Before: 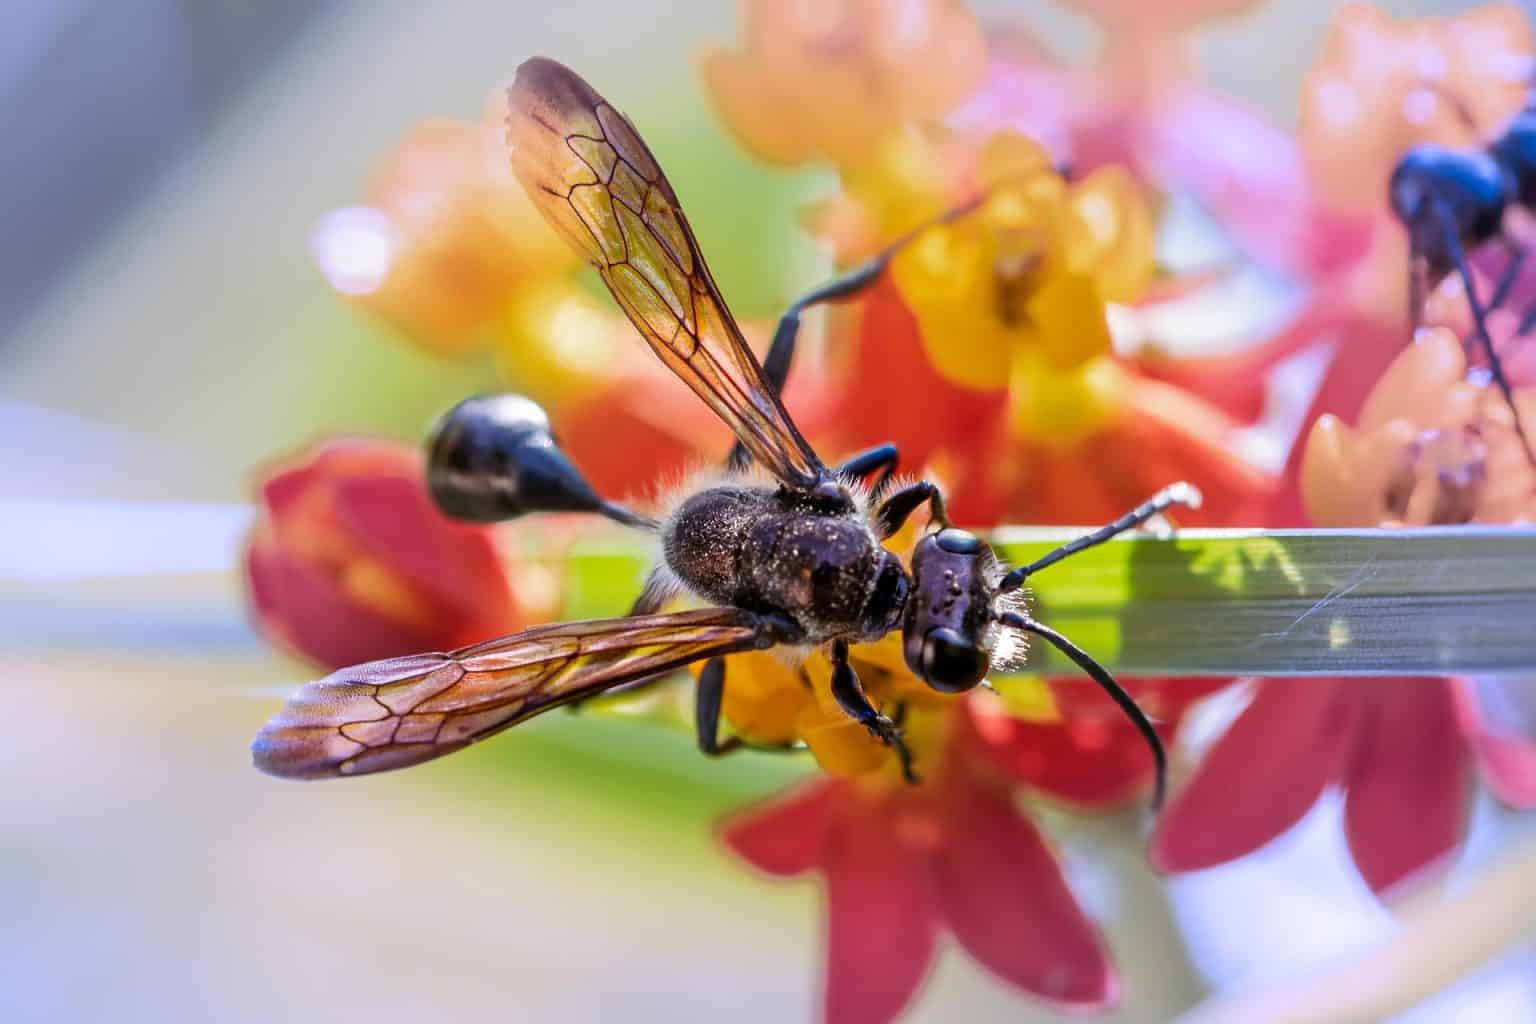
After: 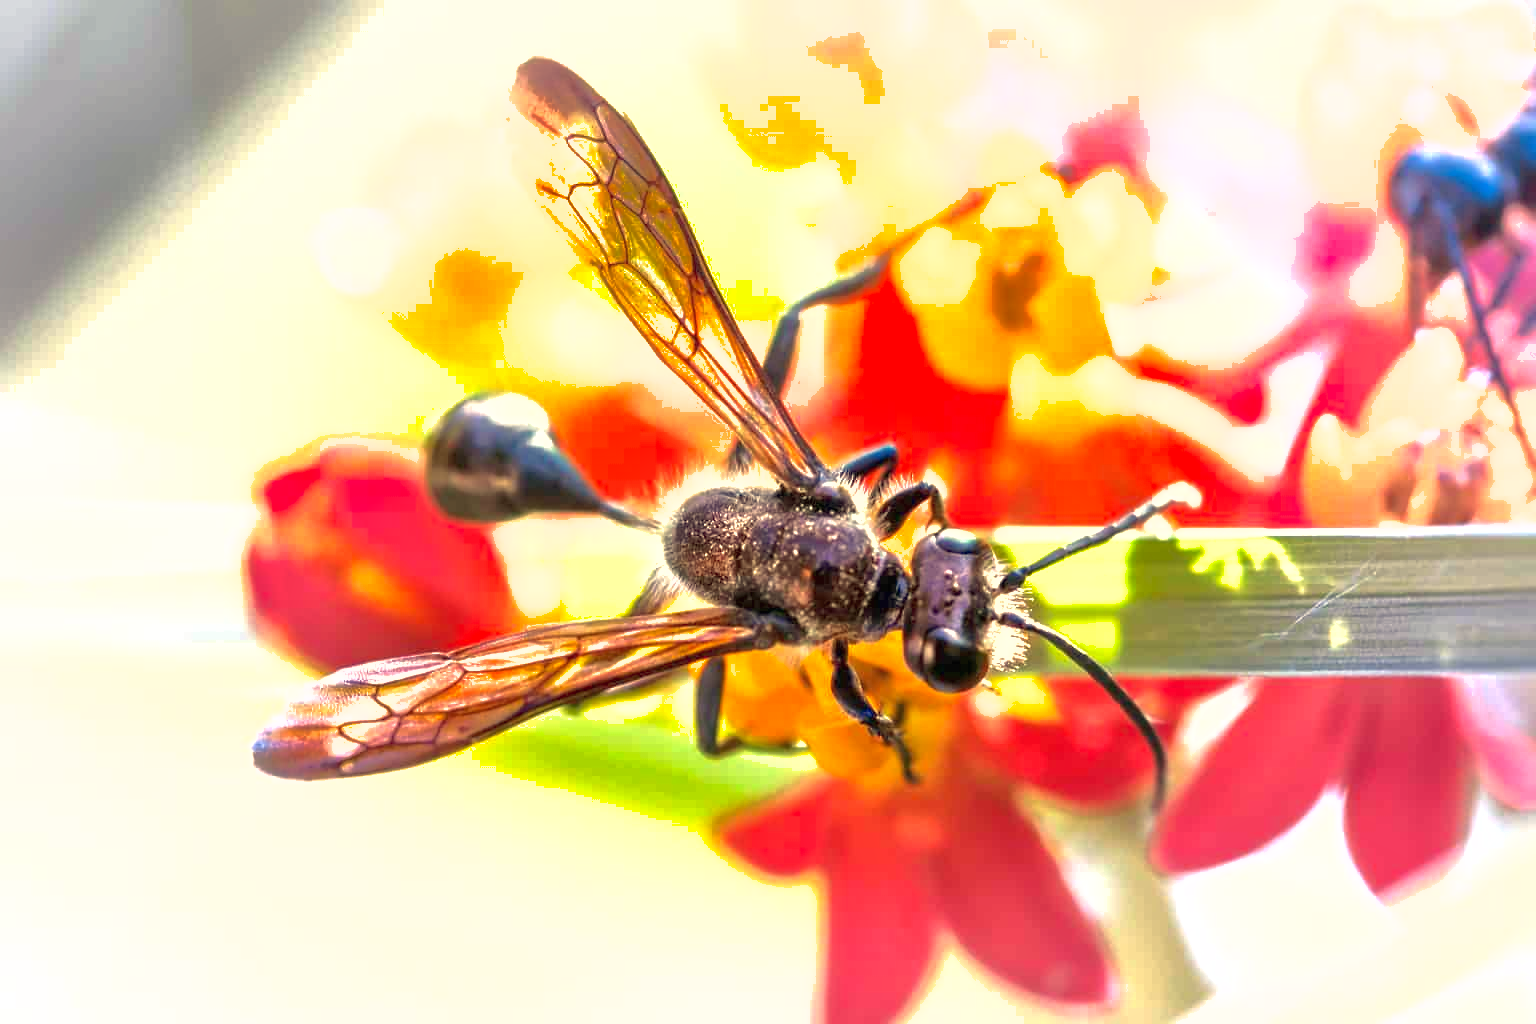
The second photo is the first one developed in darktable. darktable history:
white balance: red 1.08, blue 0.791
exposure: black level correction 0, exposure 1.2 EV, compensate exposure bias true, compensate highlight preservation false
shadows and highlights: on, module defaults
